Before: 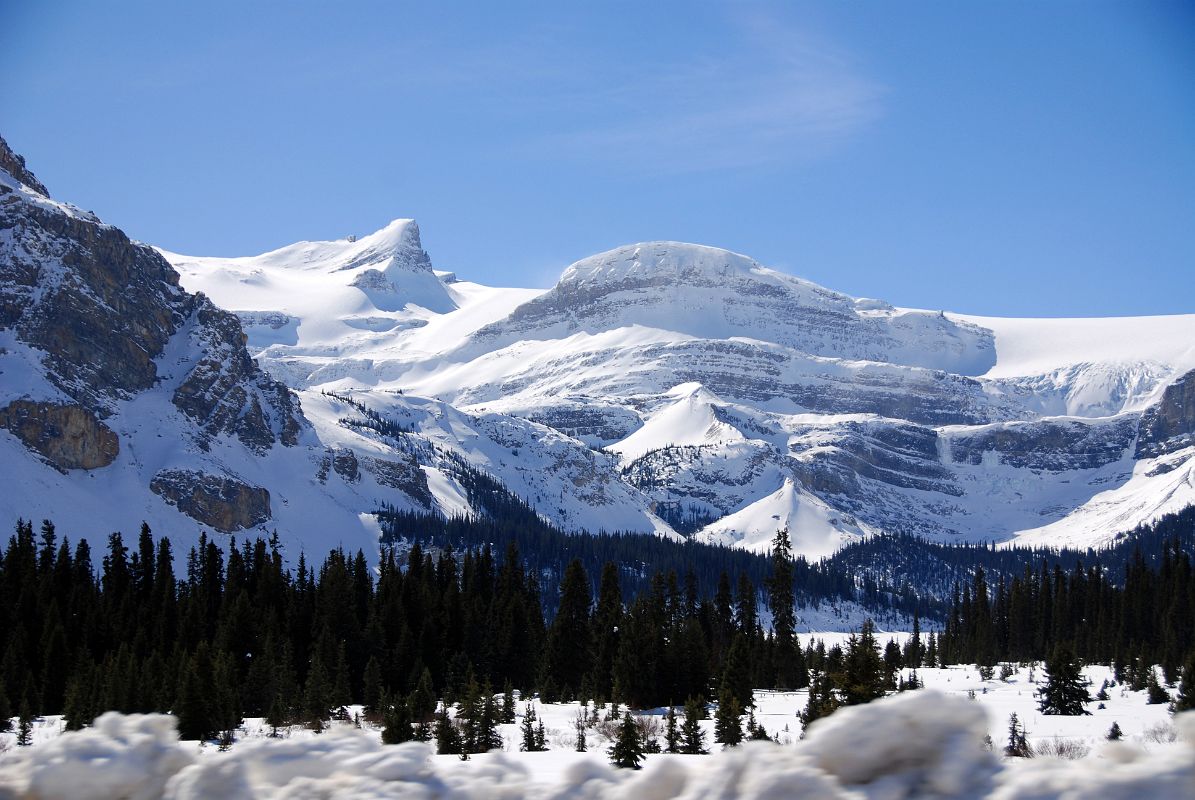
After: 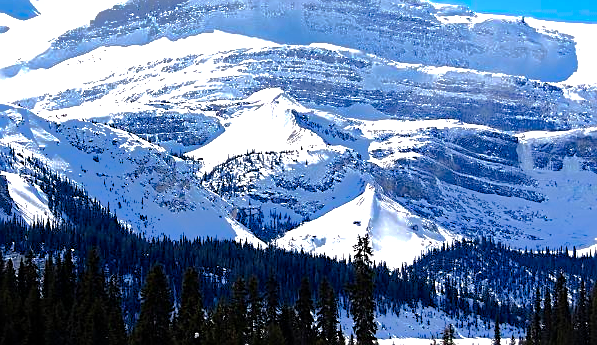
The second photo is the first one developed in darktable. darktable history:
shadows and highlights: shadows 25.03, highlights -70.21
exposure: exposure 0.177 EV, compensate highlight preservation false
sharpen: on, module defaults
crop: left 35.104%, top 36.777%, right 14.904%, bottom 20.018%
haze removal: compatibility mode true, adaptive false
tone equalizer: -8 EV -0.781 EV, -7 EV -0.693 EV, -6 EV -0.609 EV, -5 EV -0.406 EV, -3 EV 0.374 EV, -2 EV 0.6 EV, -1 EV 0.676 EV, +0 EV 0.772 EV
local contrast: mode bilateral grid, contrast 20, coarseness 50, detail 119%, midtone range 0.2
color balance rgb: perceptual saturation grading › global saturation 34.62%, perceptual saturation grading › highlights -25.821%, perceptual saturation grading › shadows 49.711%, perceptual brilliance grading › highlights 2.487%
